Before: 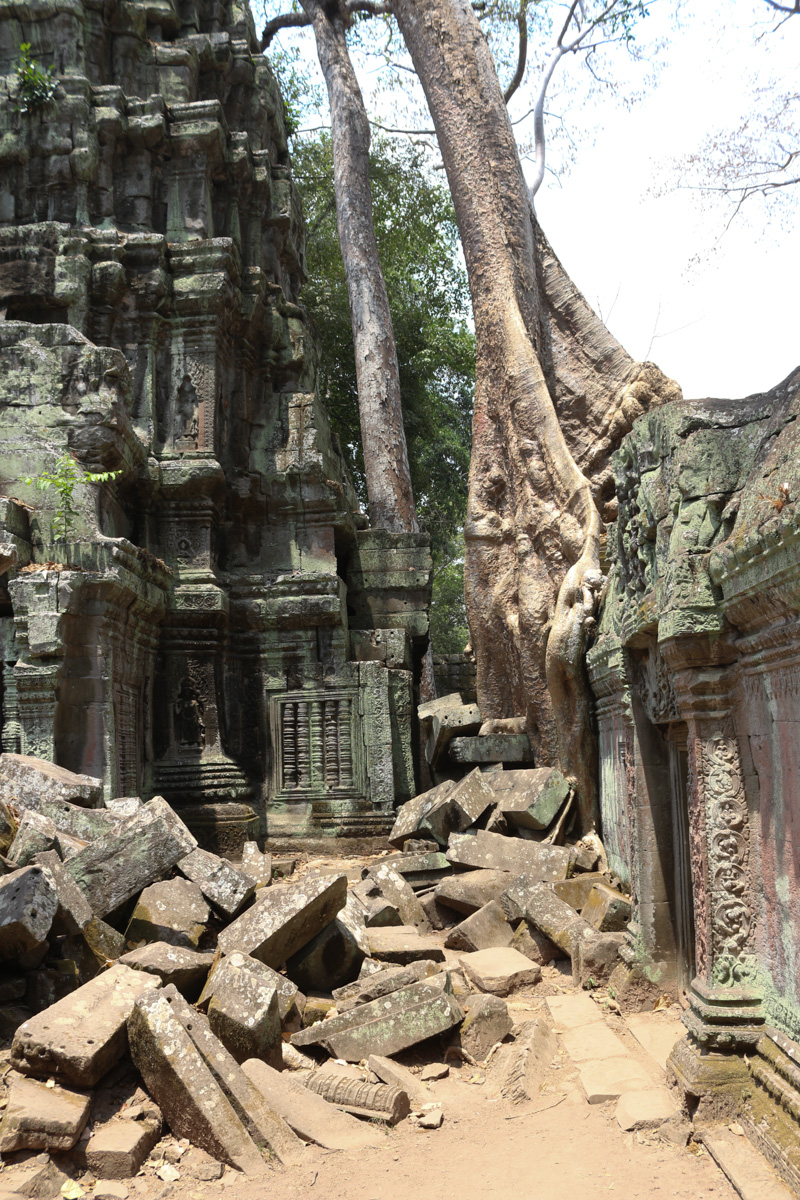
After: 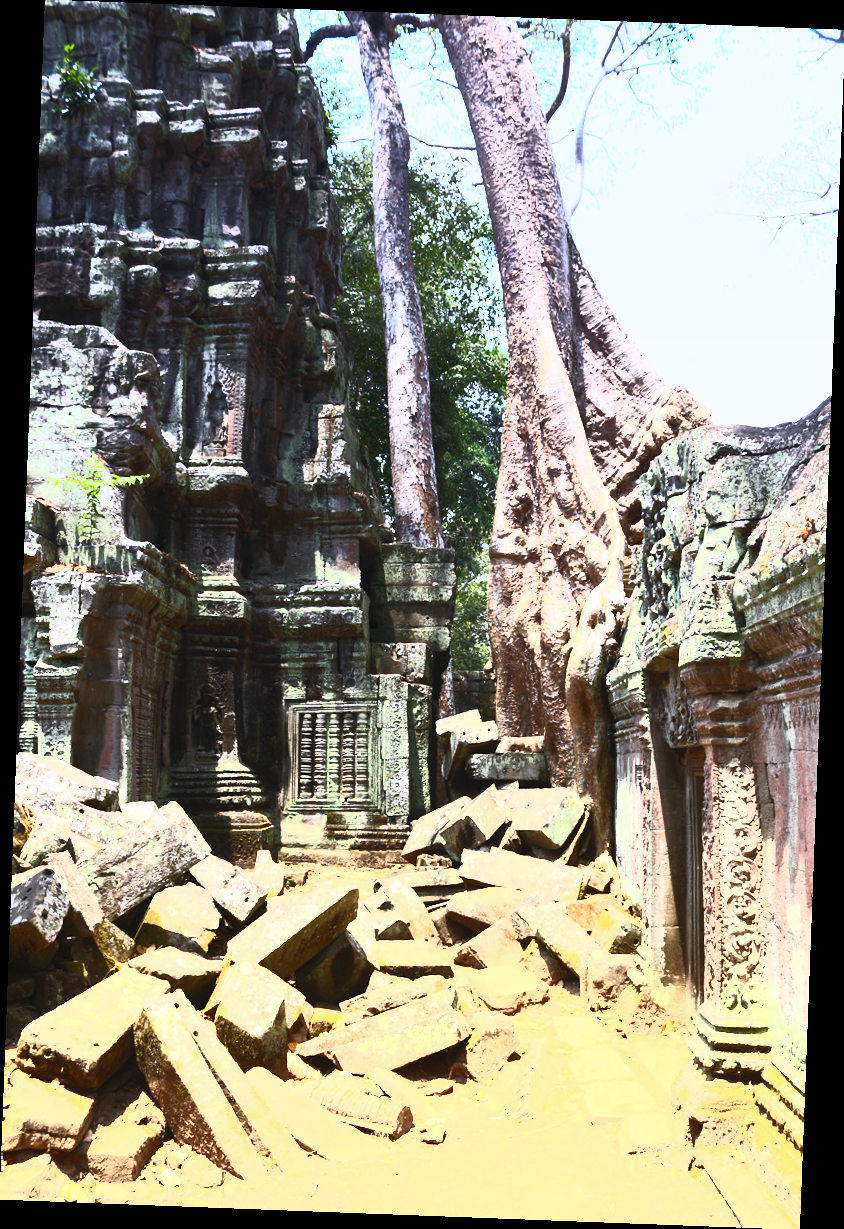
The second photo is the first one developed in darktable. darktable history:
exposure: exposure 0.507 EV, compensate highlight preservation false
contrast brightness saturation: contrast 0.83, brightness 0.59, saturation 0.59
rotate and perspective: rotation 2.17°, automatic cropping off
graduated density: hue 238.83°, saturation 50%
